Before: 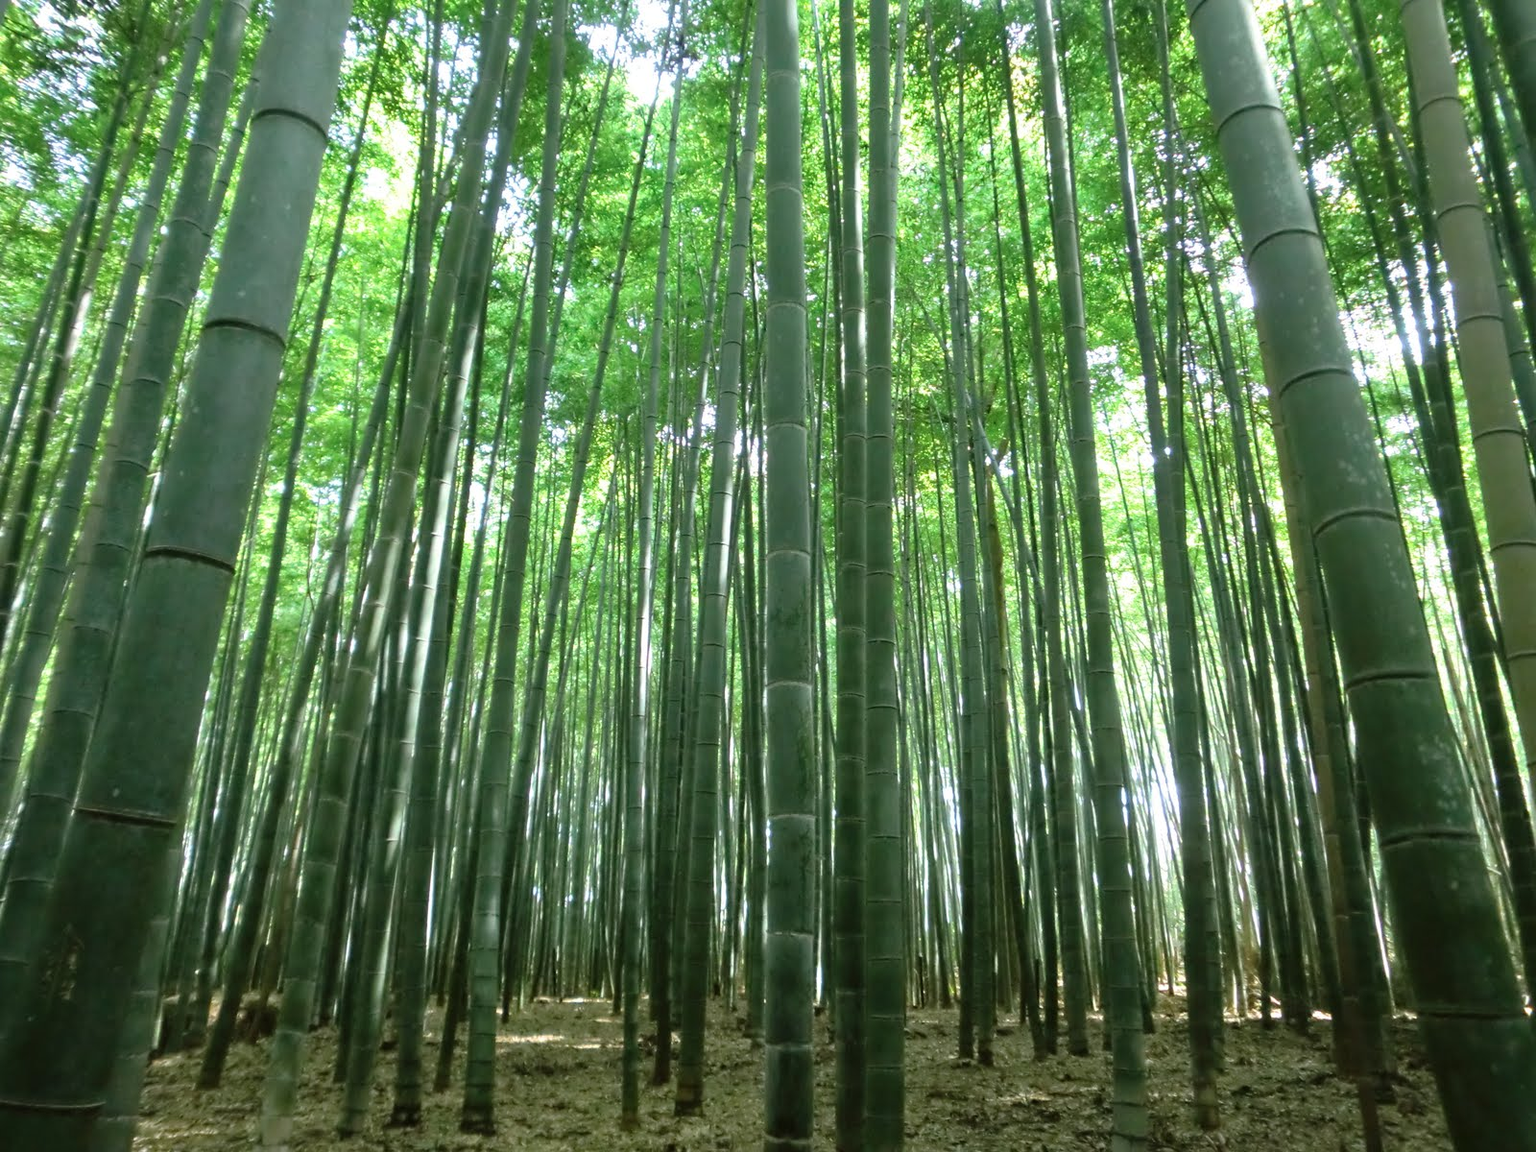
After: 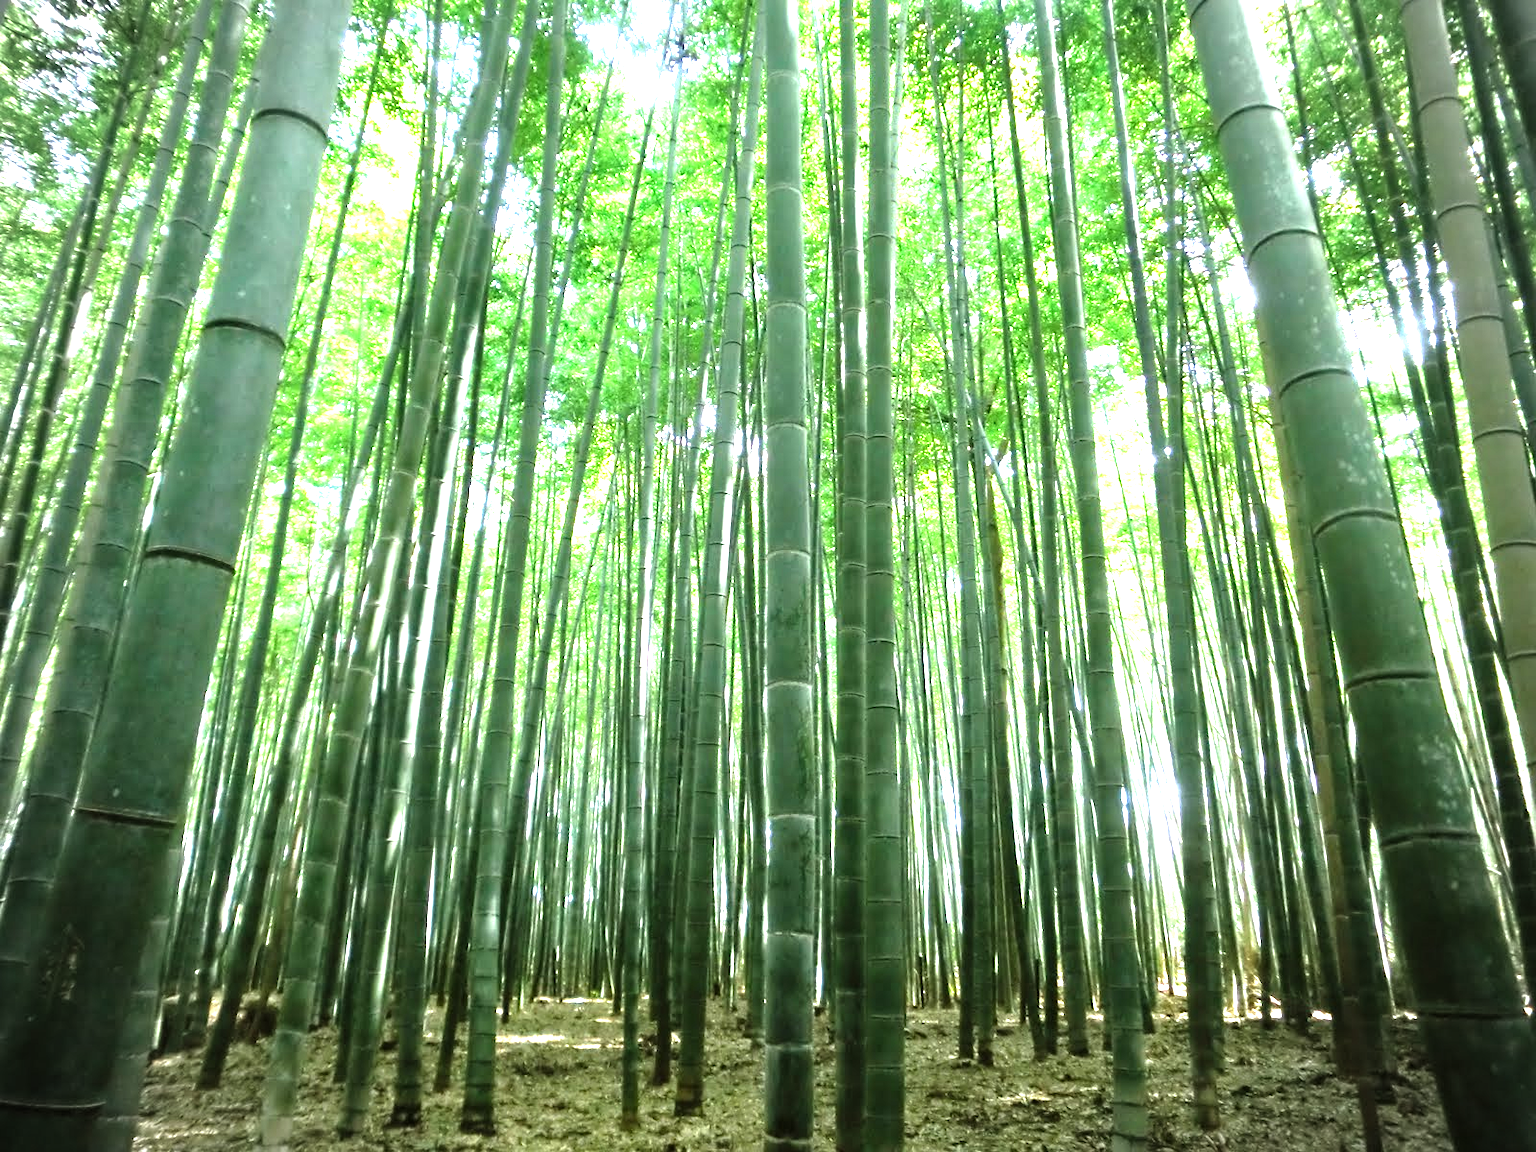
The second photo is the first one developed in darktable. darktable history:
exposure: exposure 0.2 EV, compensate exposure bias true, compensate highlight preservation false
levels: levels [0.012, 0.367, 0.697]
vignetting: fall-off start 79.81%
